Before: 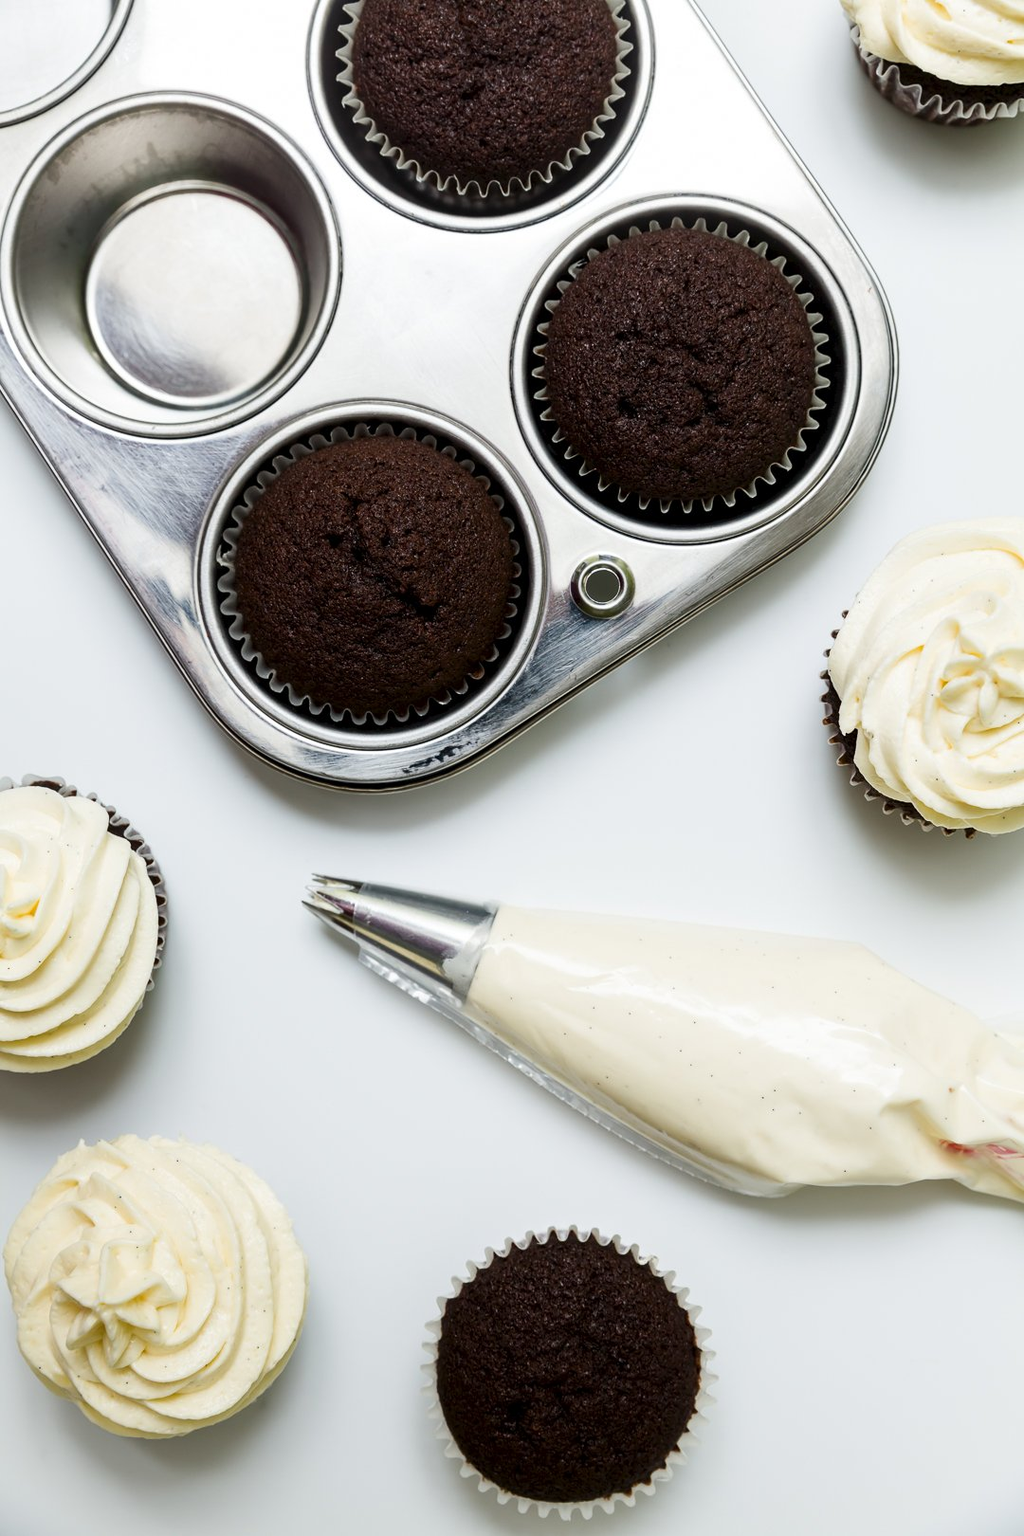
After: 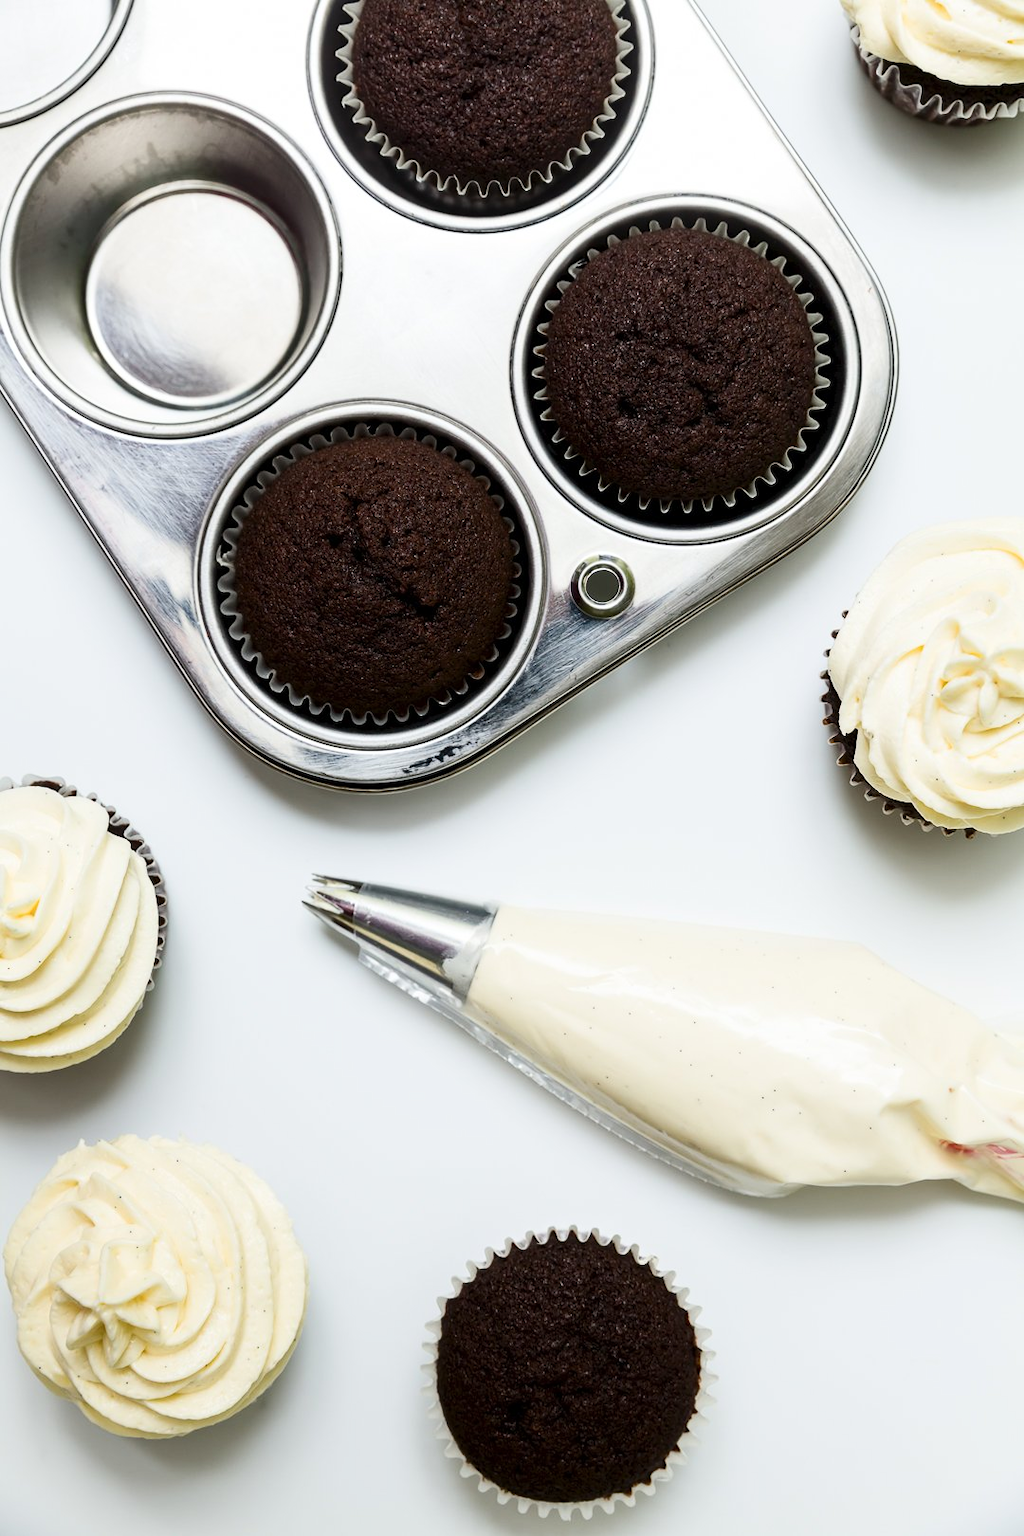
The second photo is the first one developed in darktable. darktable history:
contrast brightness saturation: contrast 0.152, brightness 0.053
